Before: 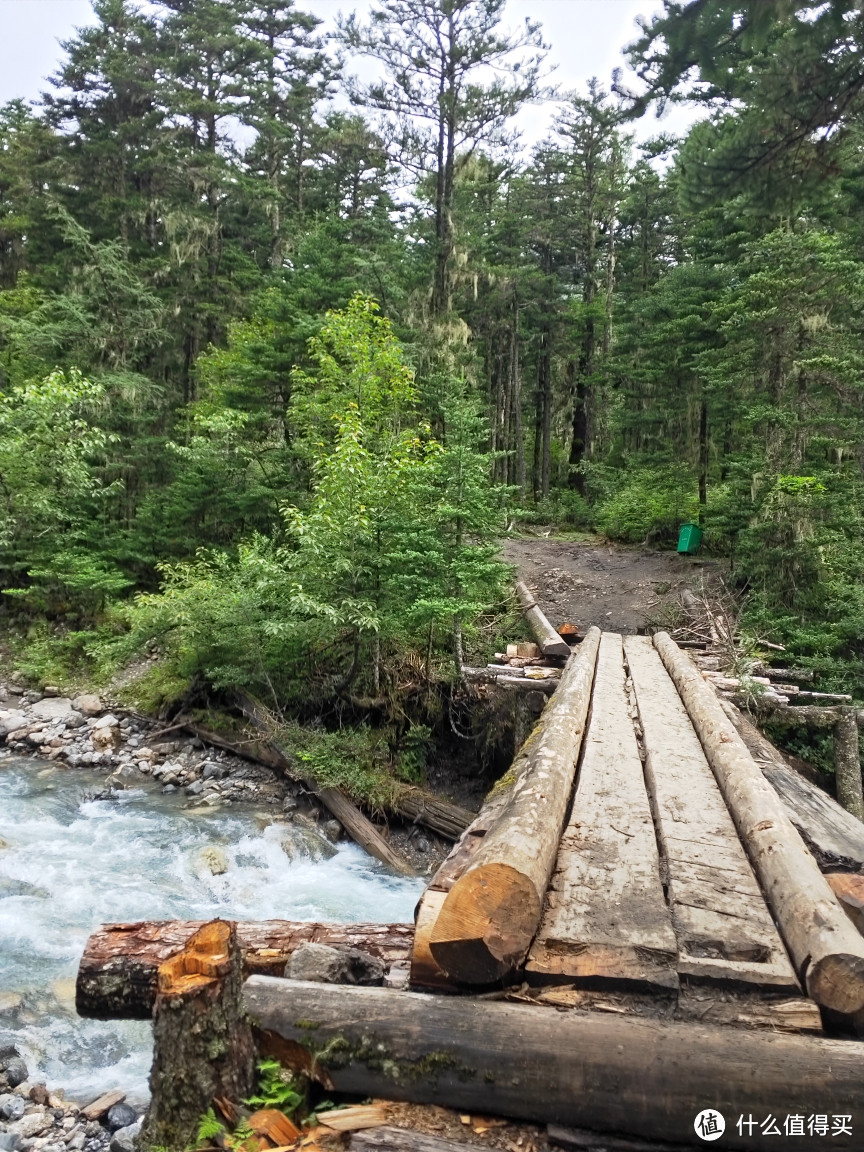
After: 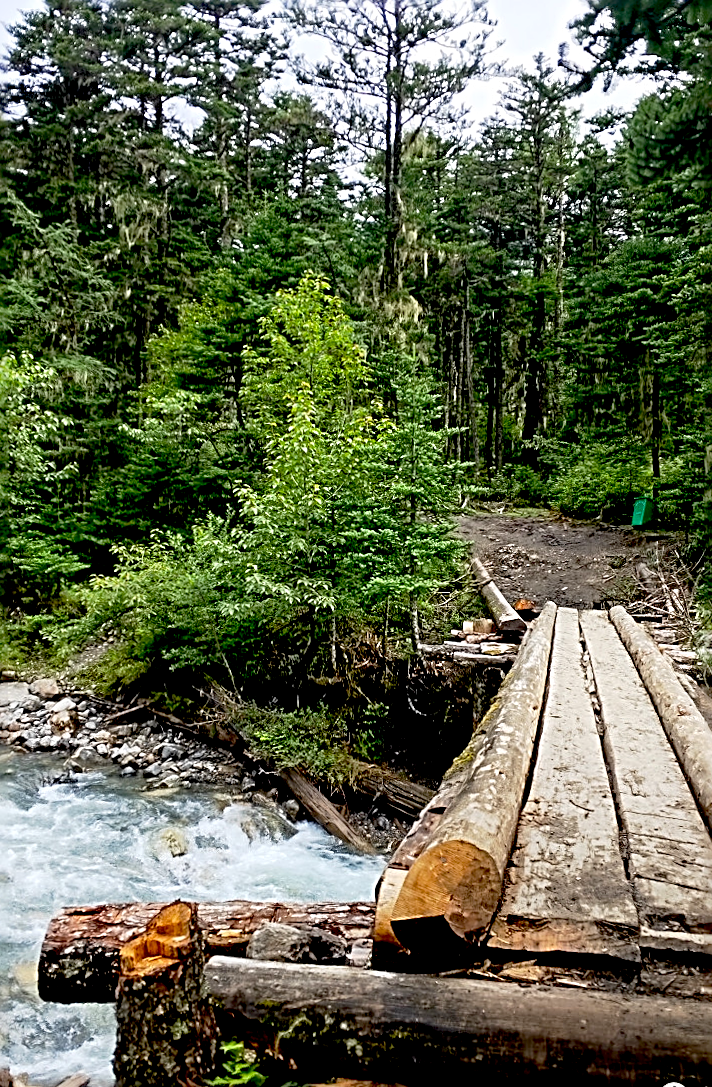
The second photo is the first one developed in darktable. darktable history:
crop and rotate: angle 0.98°, left 4.29%, top 0.89%, right 11.349%, bottom 2.53%
exposure: black level correction 0.047, exposure 0.013 EV, compensate highlight preservation false
sharpen: radius 3.009, amount 0.758
